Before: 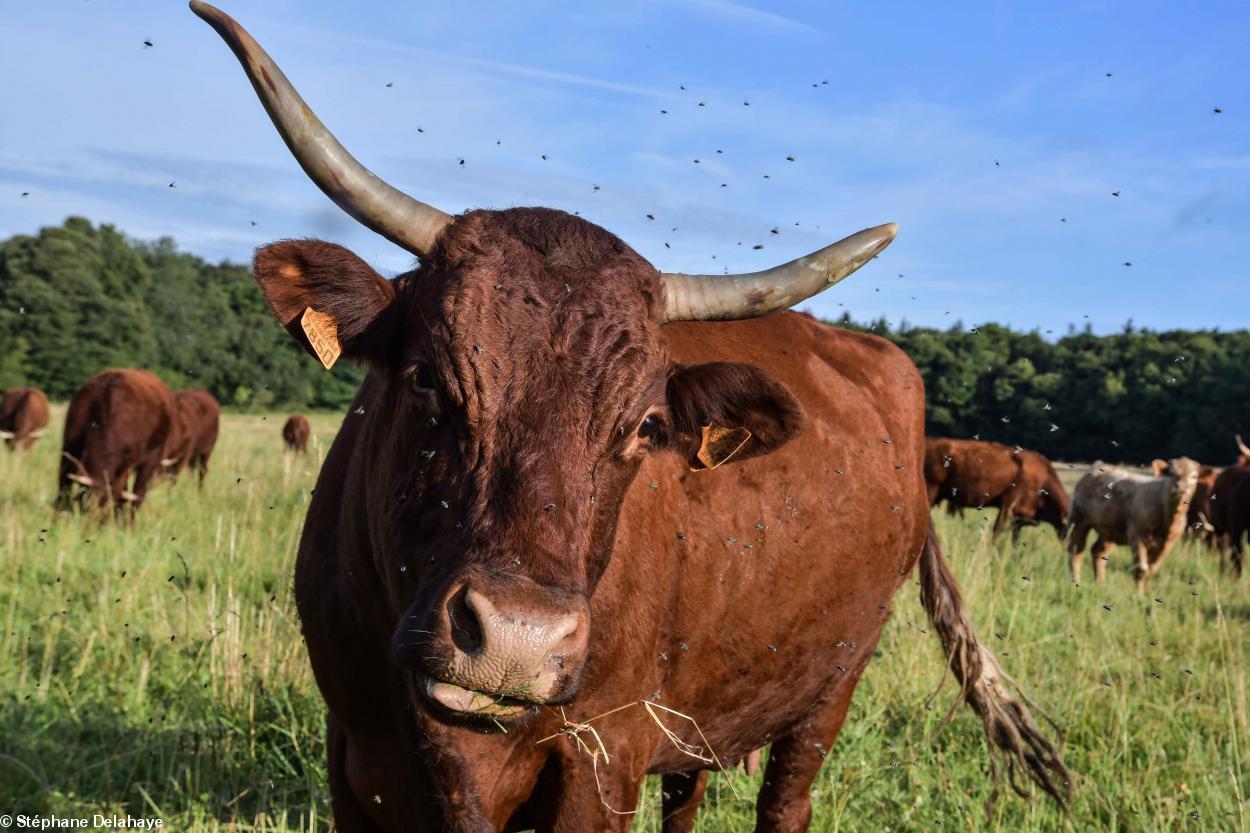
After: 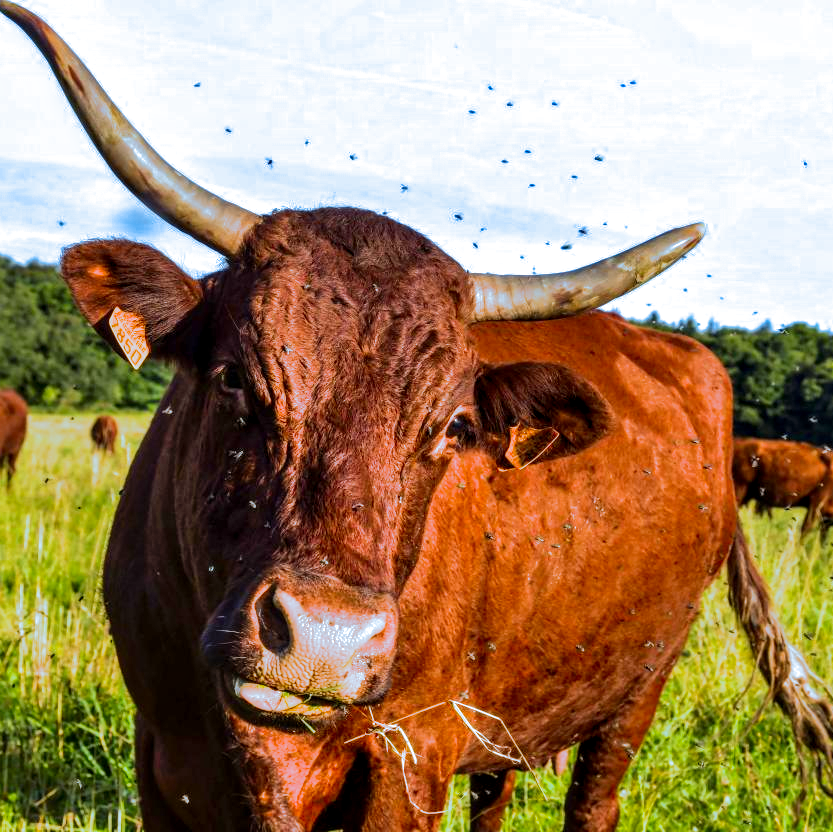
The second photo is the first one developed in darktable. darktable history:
tone equalizer: on, module defaults
crop and rotate: left 15.446%, right 17.836%
local contrast: detail 130%
color contrast: green-magenta contrast 1.55, blue-yellow contrast 1.83
shadows and highlights: radius 110.86, shadows 51.09, white point adjustment 9.16, highlights -4.17, highlights color adjustment 32.2%, soften with gaussian
split-toning: shadows › hue 351.18°, shadows › saturation 0.86, highlights › hue 218.82°, highlights › saturation 0.73, balance -19.167
